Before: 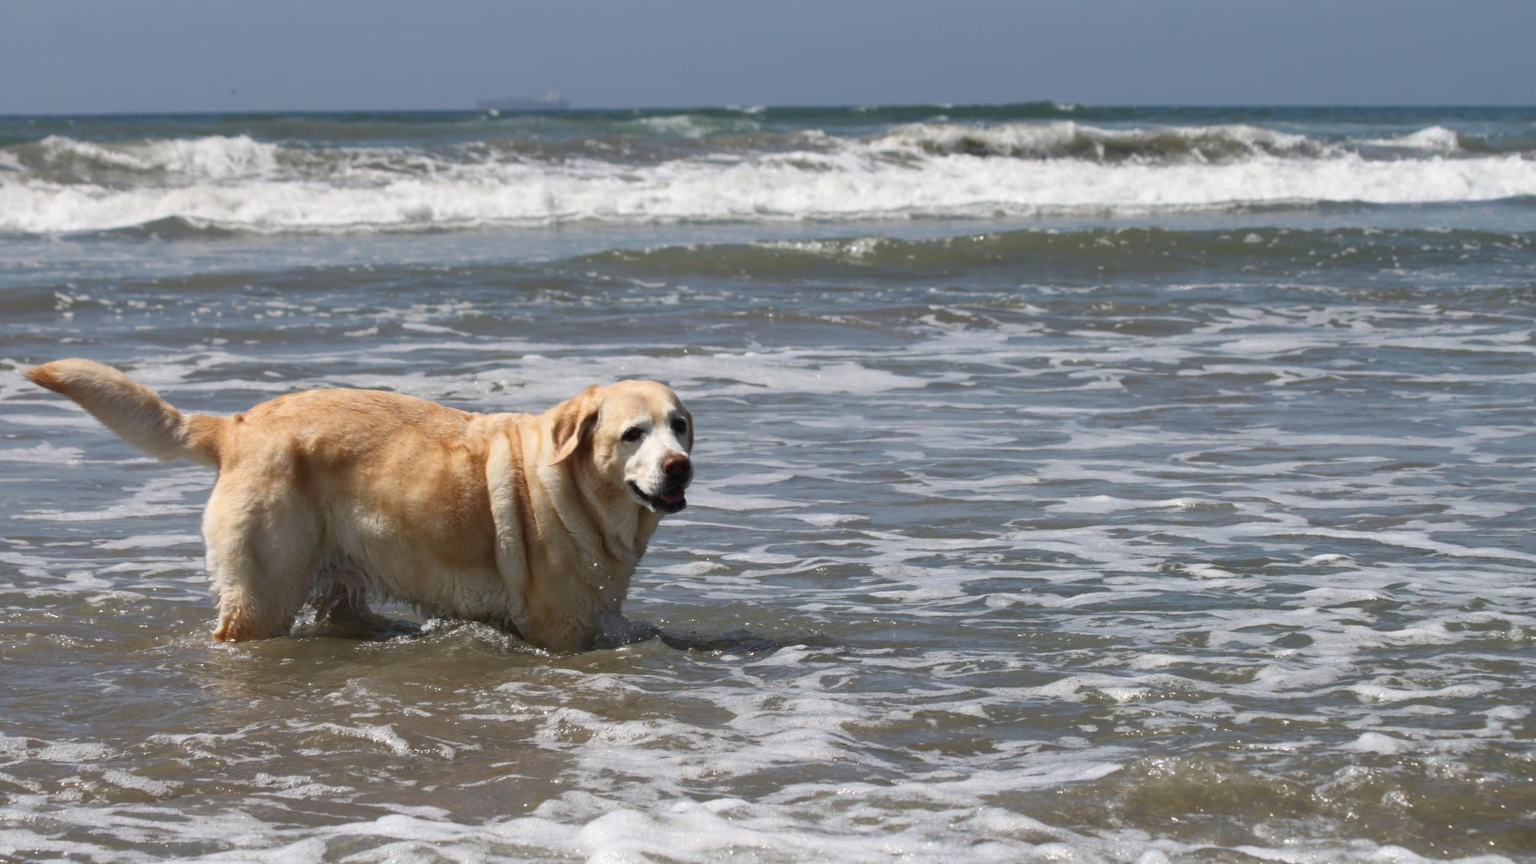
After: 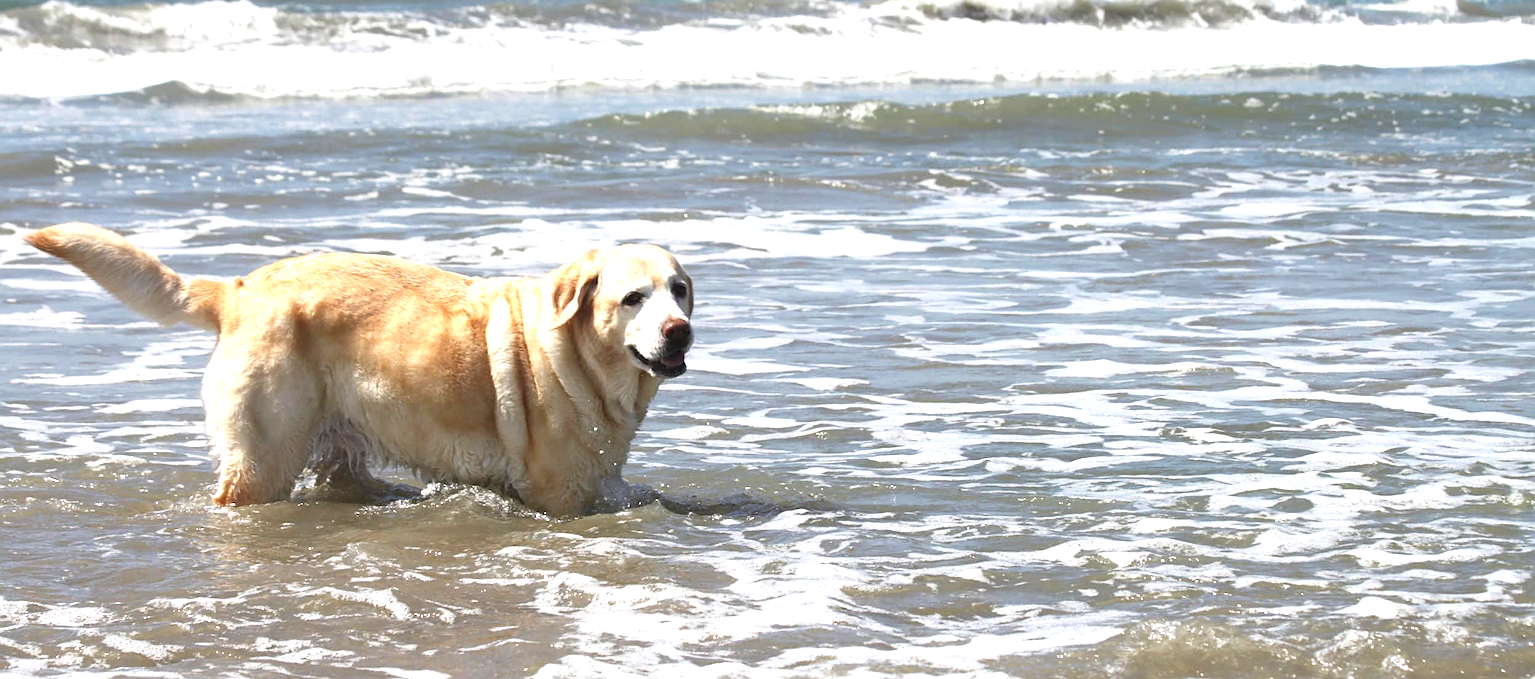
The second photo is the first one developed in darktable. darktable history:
crop and rotate: top 15.774%, bottom 5.506%
exposure: black level correction 0, exposure 1.2 EV, compensate highlight preservation false
sharpen: on, module defaults
